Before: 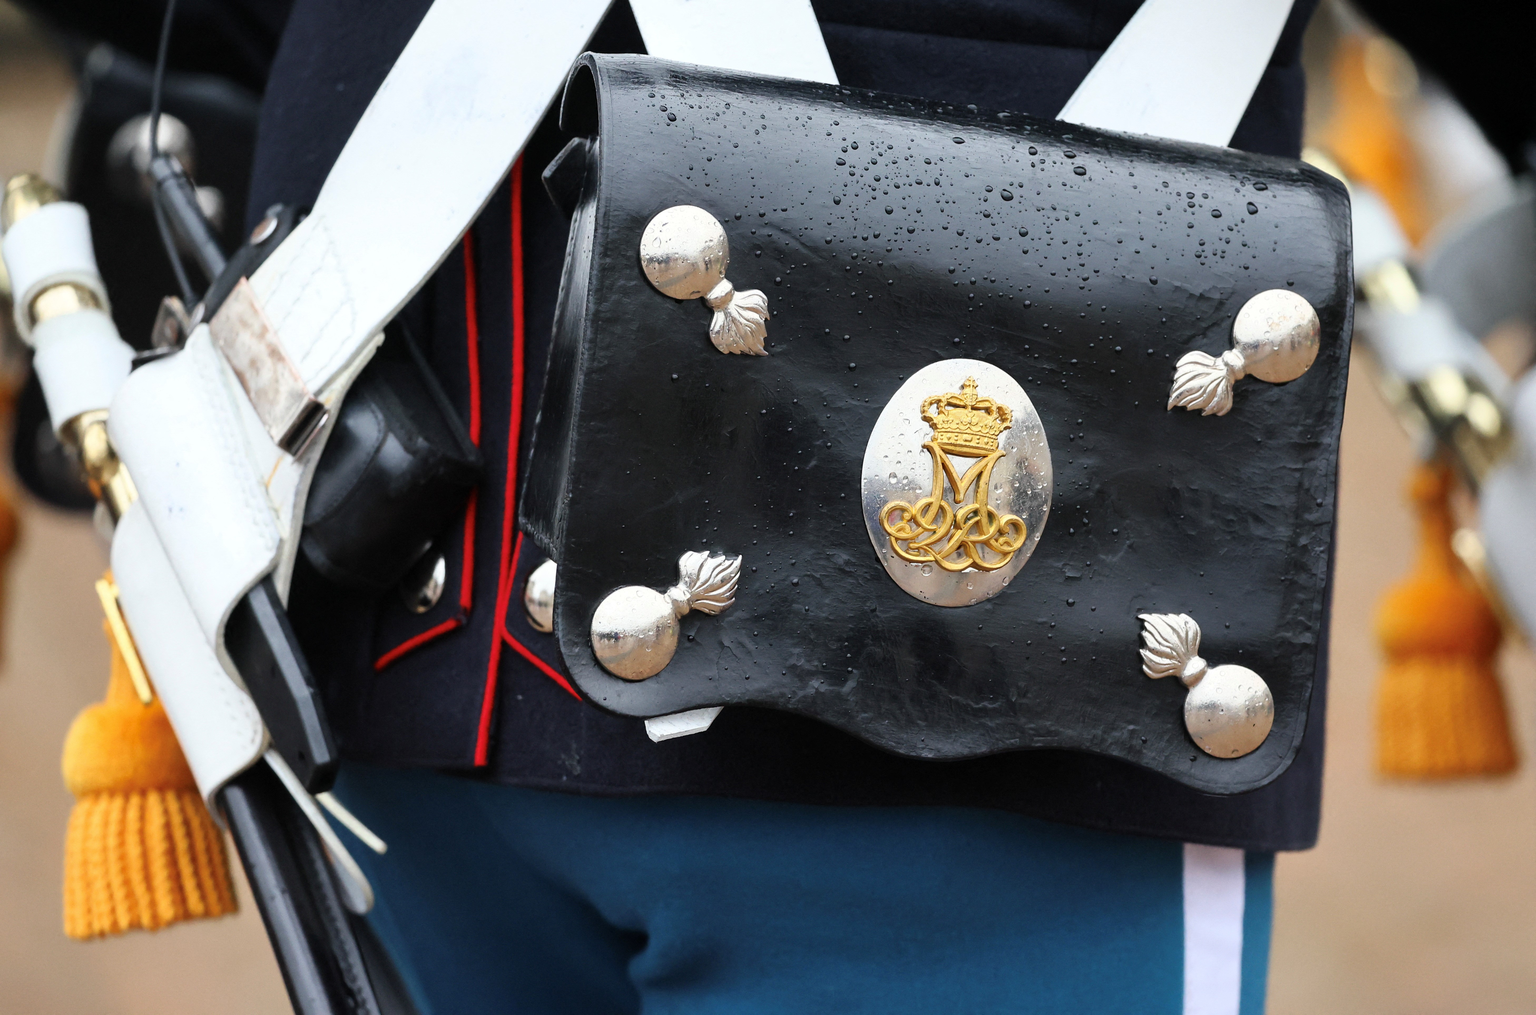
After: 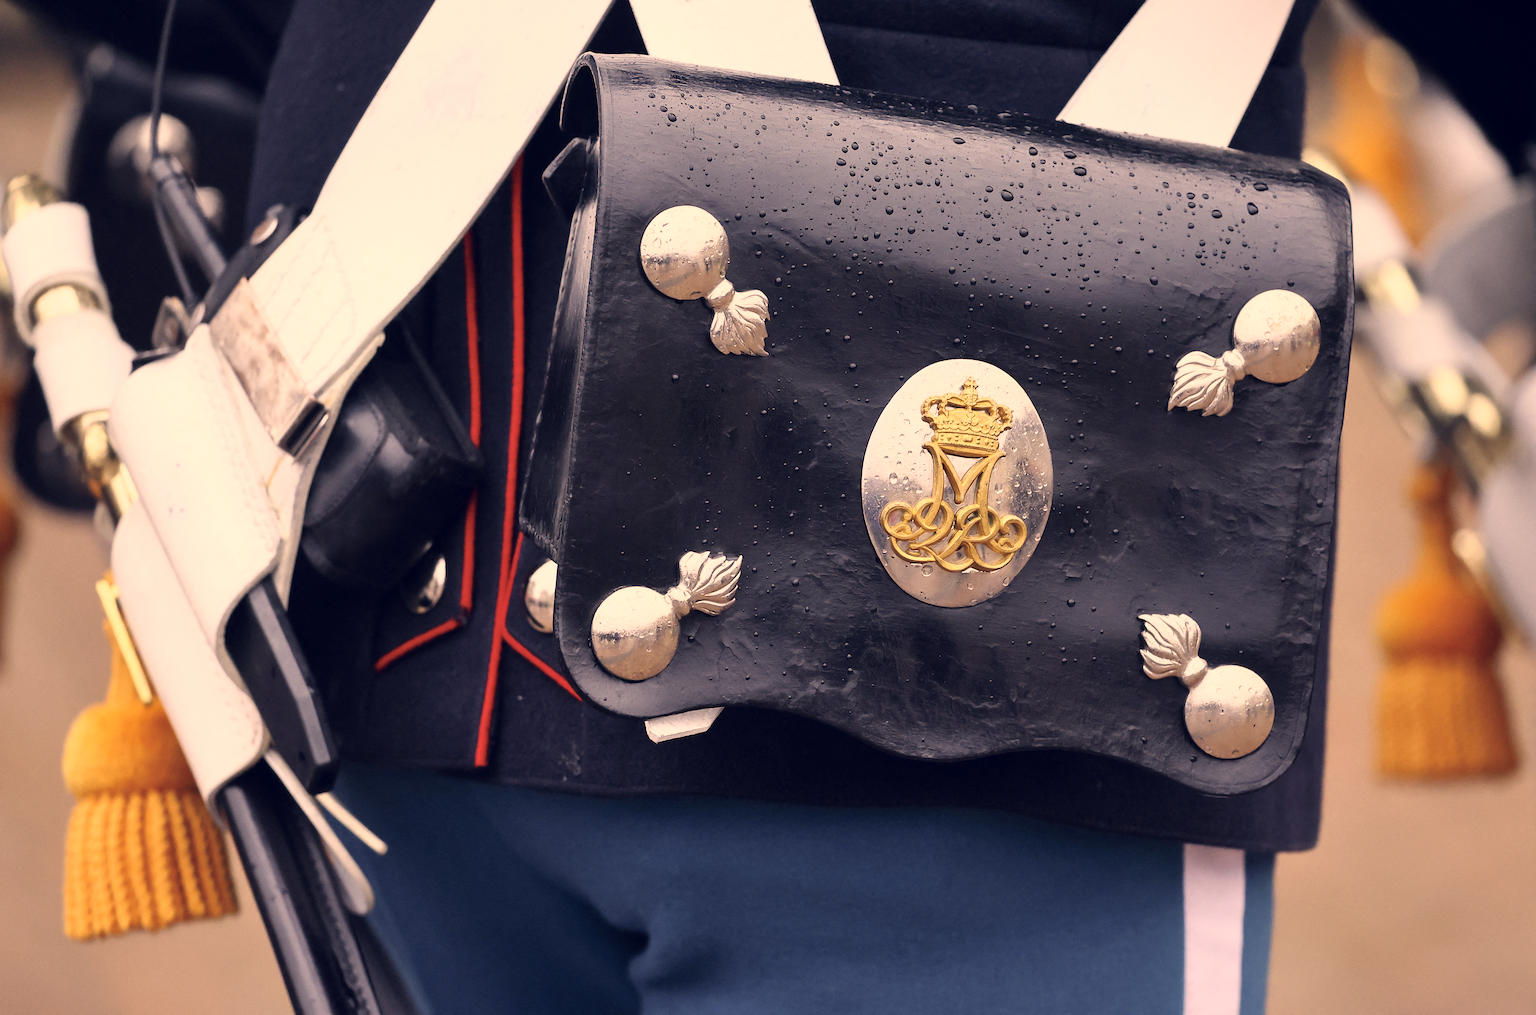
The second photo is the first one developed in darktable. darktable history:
shadows and highlights: shadows 20.53, highlights -20.73, soften with gaussian
sharpen: radius 1.868, amount 0.402, threshold 1.648
color correction: highlights a* 19.68, highlights b* 27.75, shadows a* 3.49, shadows b* -16.83, saturation 0.758
